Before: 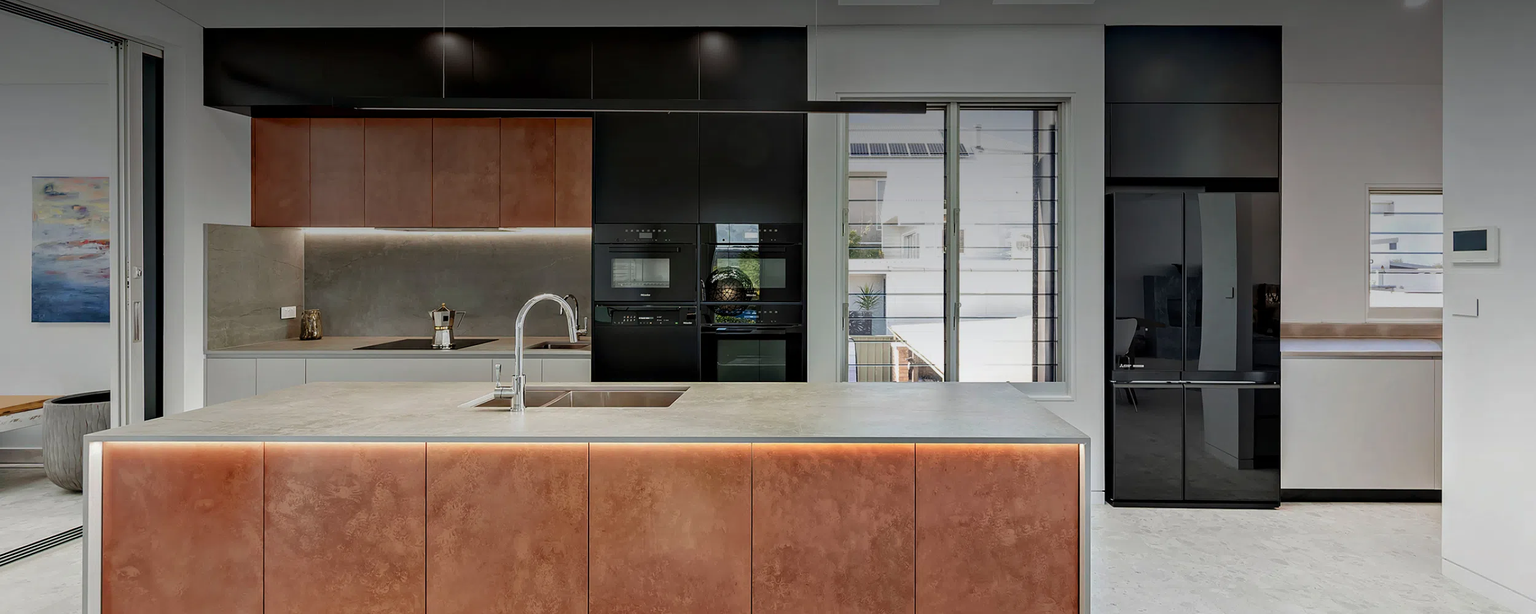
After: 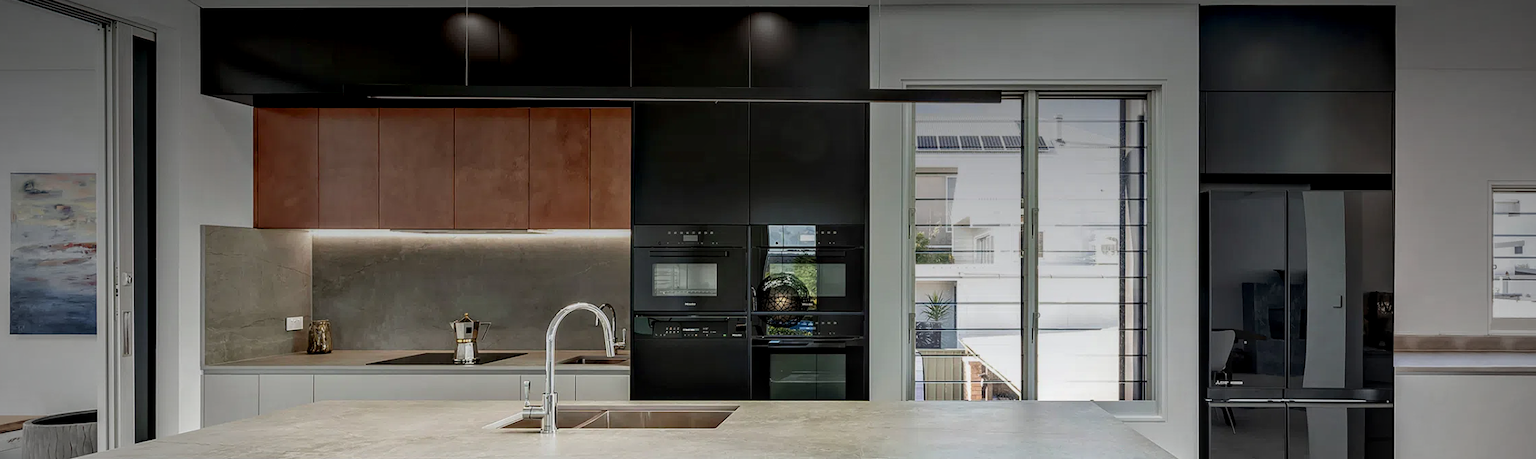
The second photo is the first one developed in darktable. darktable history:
crop: left 1.509%, top 3.452%, right 7.696%, bottom 28.452%
vignetting: fall-off start 67.15%, brightness -0.442, saturation -0.691, width/height ratio 1.011, unbound false
local contrast: on, module defaults
